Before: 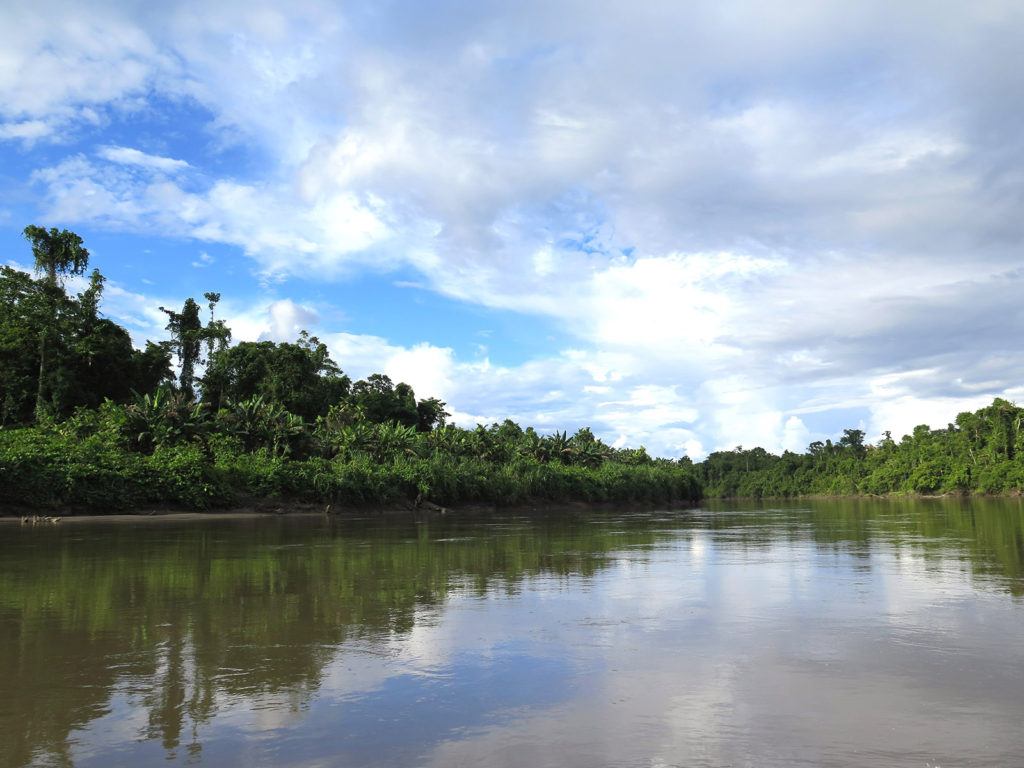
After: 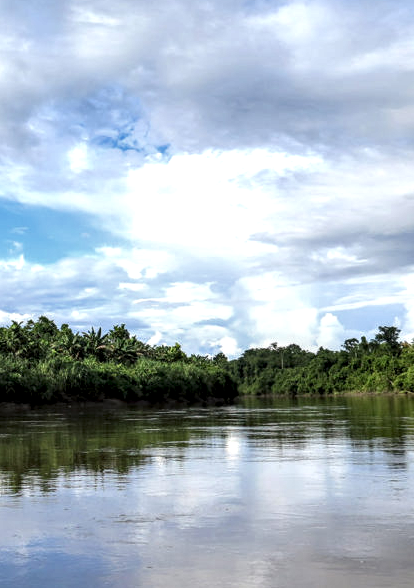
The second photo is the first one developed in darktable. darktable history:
crop: left 45.437%, top 13.446%, right 14.086%, bottom 9.914%
local contrast: highlights 19%, detail 185%
